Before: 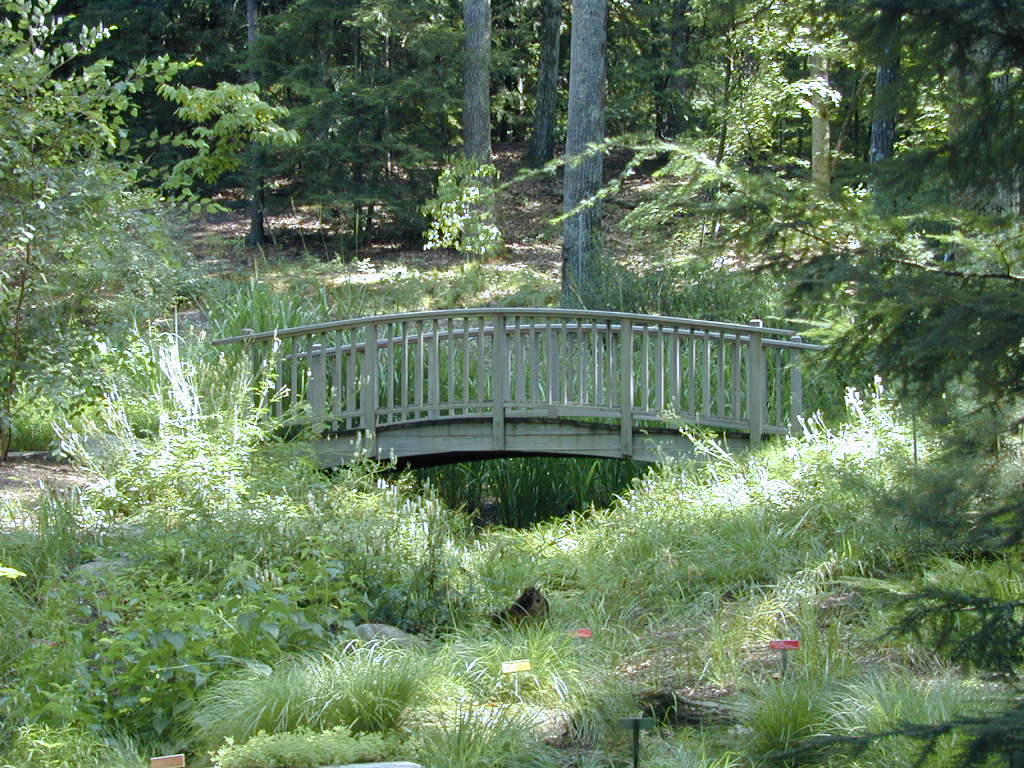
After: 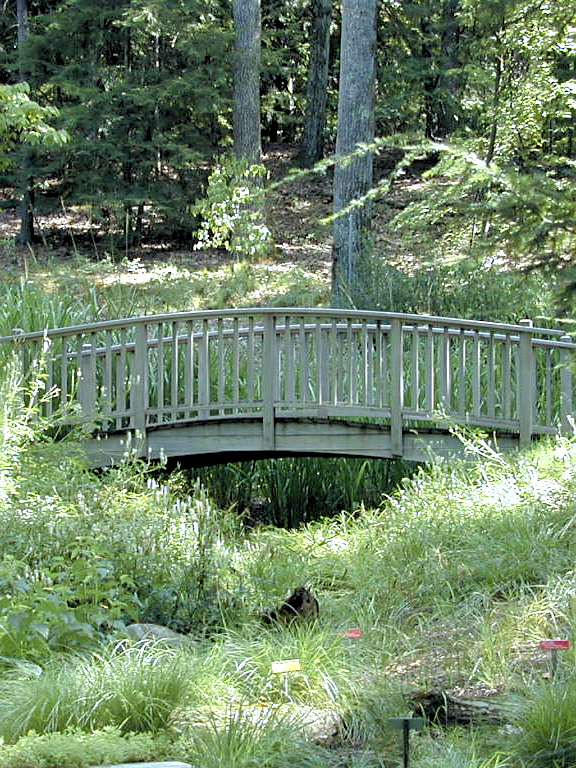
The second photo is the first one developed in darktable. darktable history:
crop and rotate: left 22.516%, right 21.234%
rgb levels: levels [[0.013, 0.434, 0.89], [0, 0.5, 1], [0, 0.5, 1]]
sharpen: radius 1.864, amount 0.398, threshold 1.271
